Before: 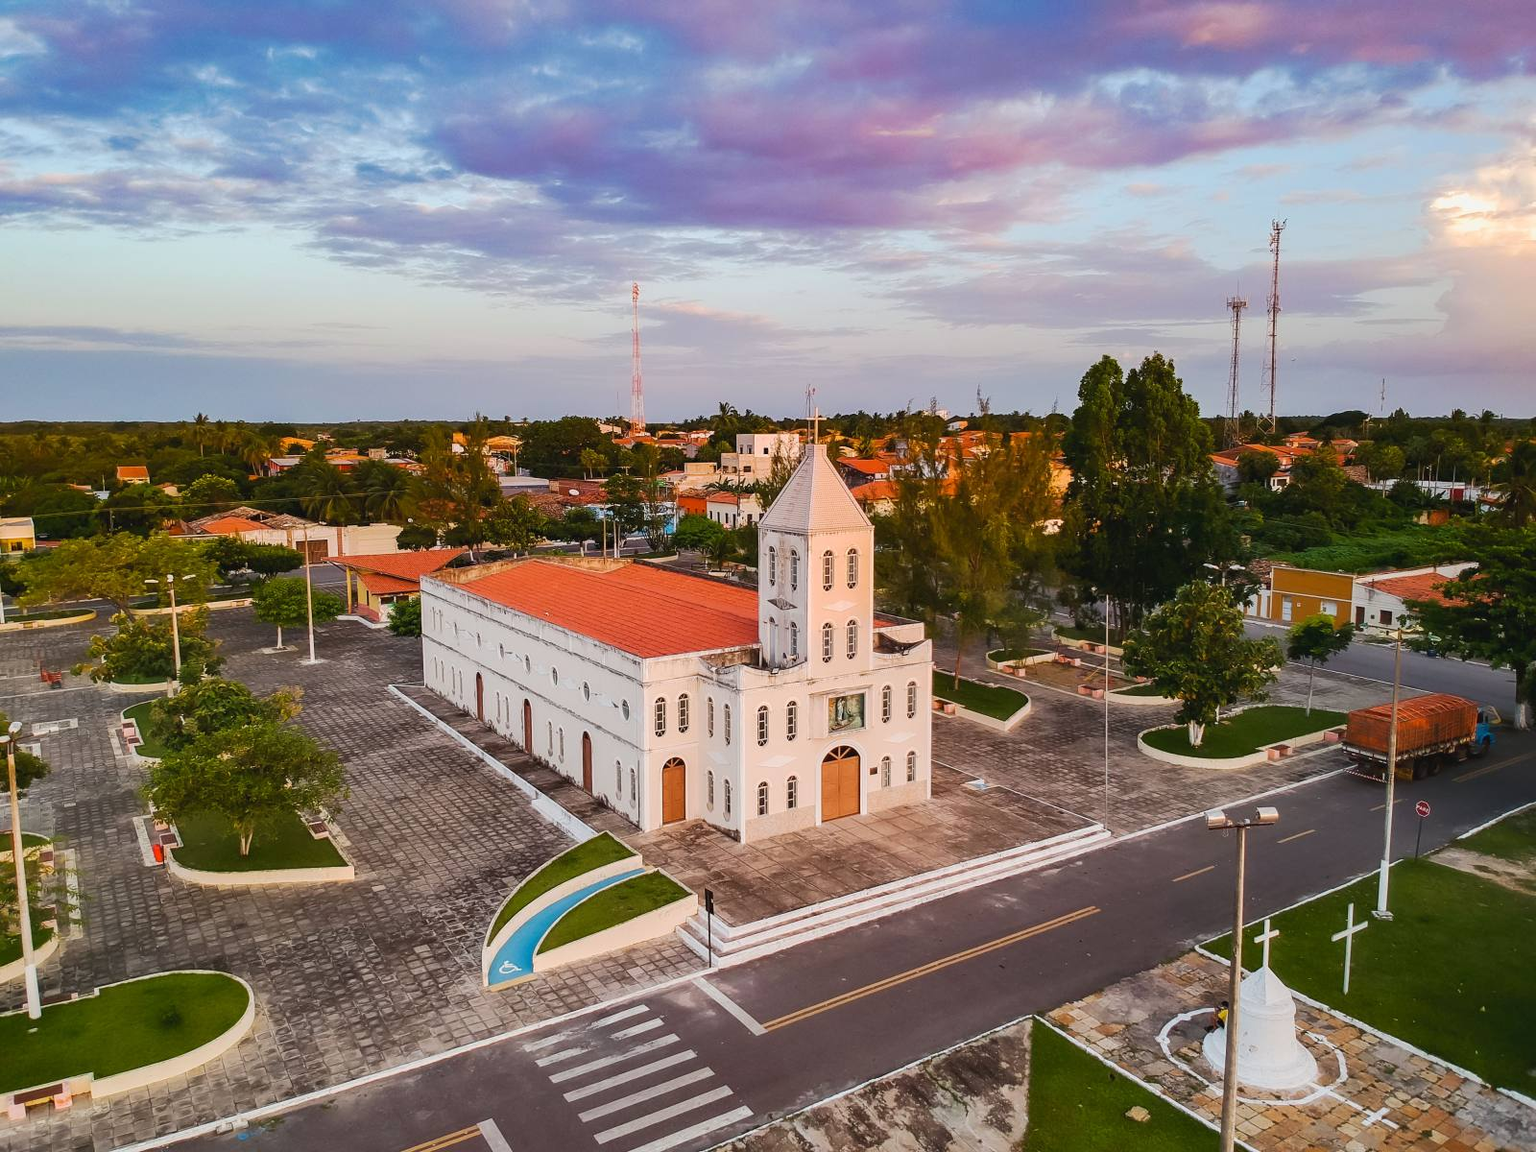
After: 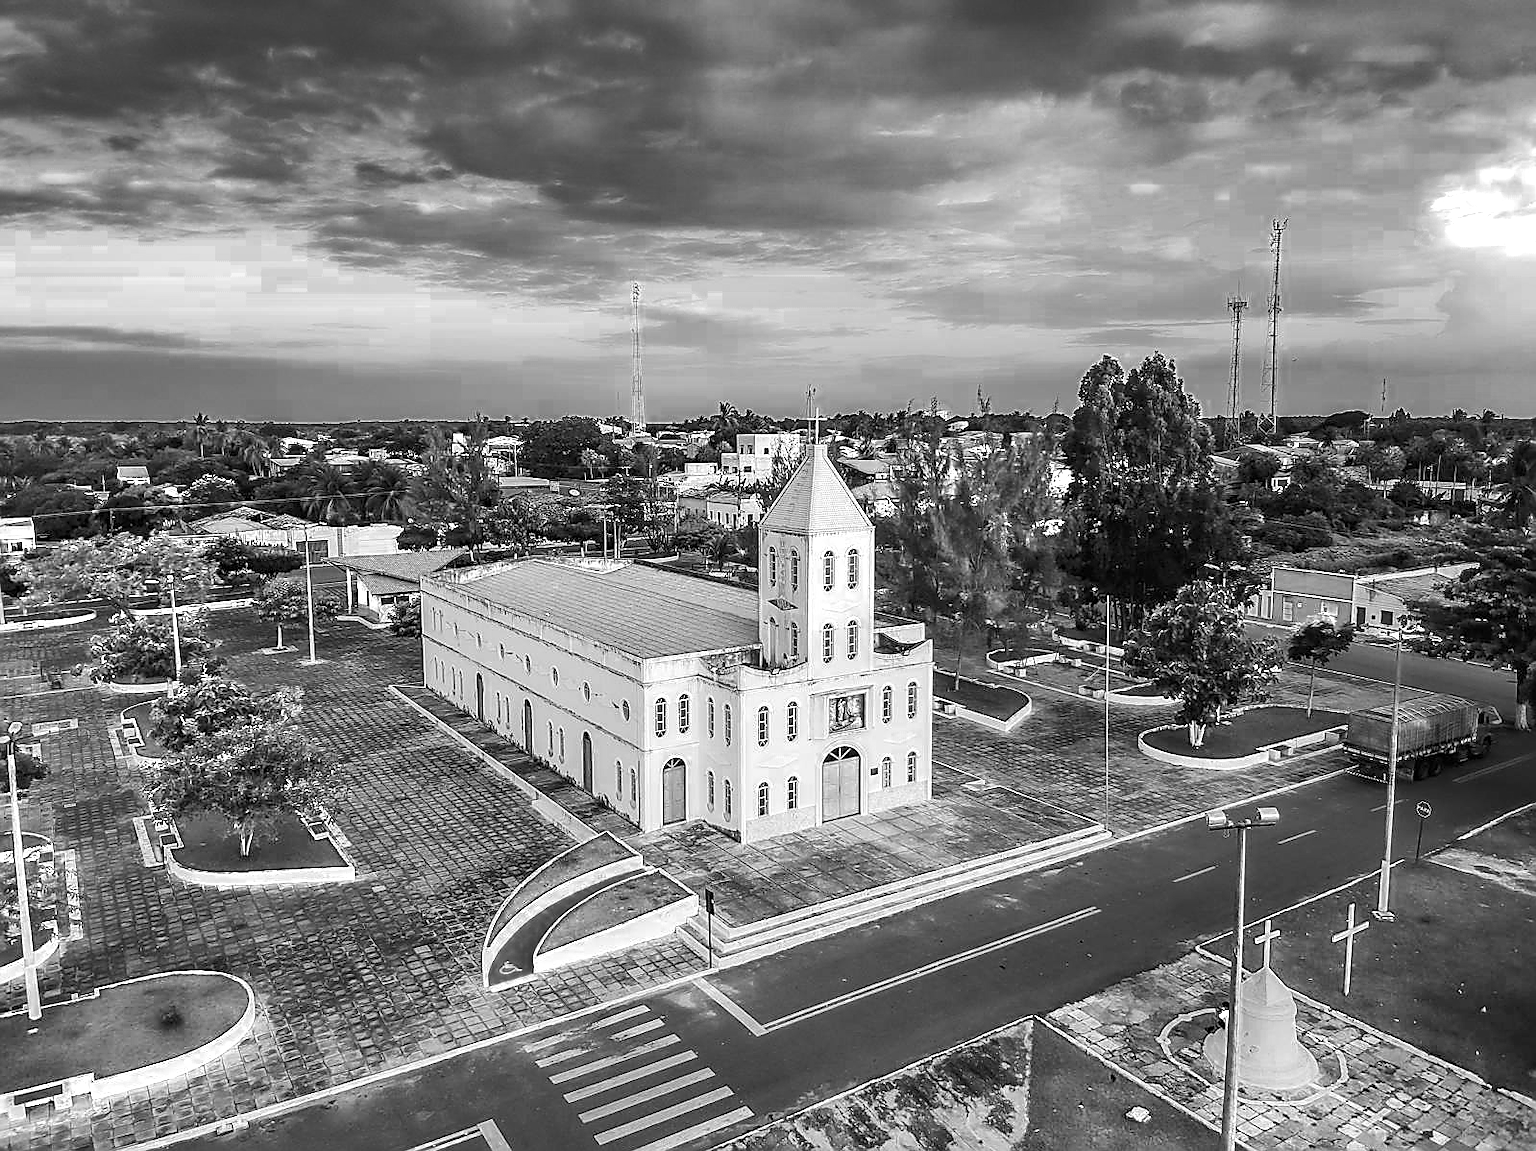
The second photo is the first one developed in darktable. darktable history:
color zones: curves: ch0 [(0, 0.554) (0.146, 0.662) (0.293, 0.86) (0.503, 0.774) (0.637, 0.106) (0.74, 0.072) (0.866, 0.488) (0.998, 0.569)]; ch1 [(0, 0) (0.143, 0) (0.286, 0) (0.429, 0) (0.571, 0) (0.714, 0) (0.857, 0)]
sharpen: radius 1.4, amount 1.25, threshold 0.7
exposure: exposure -0.05 EV
local contrast: detail 130%
